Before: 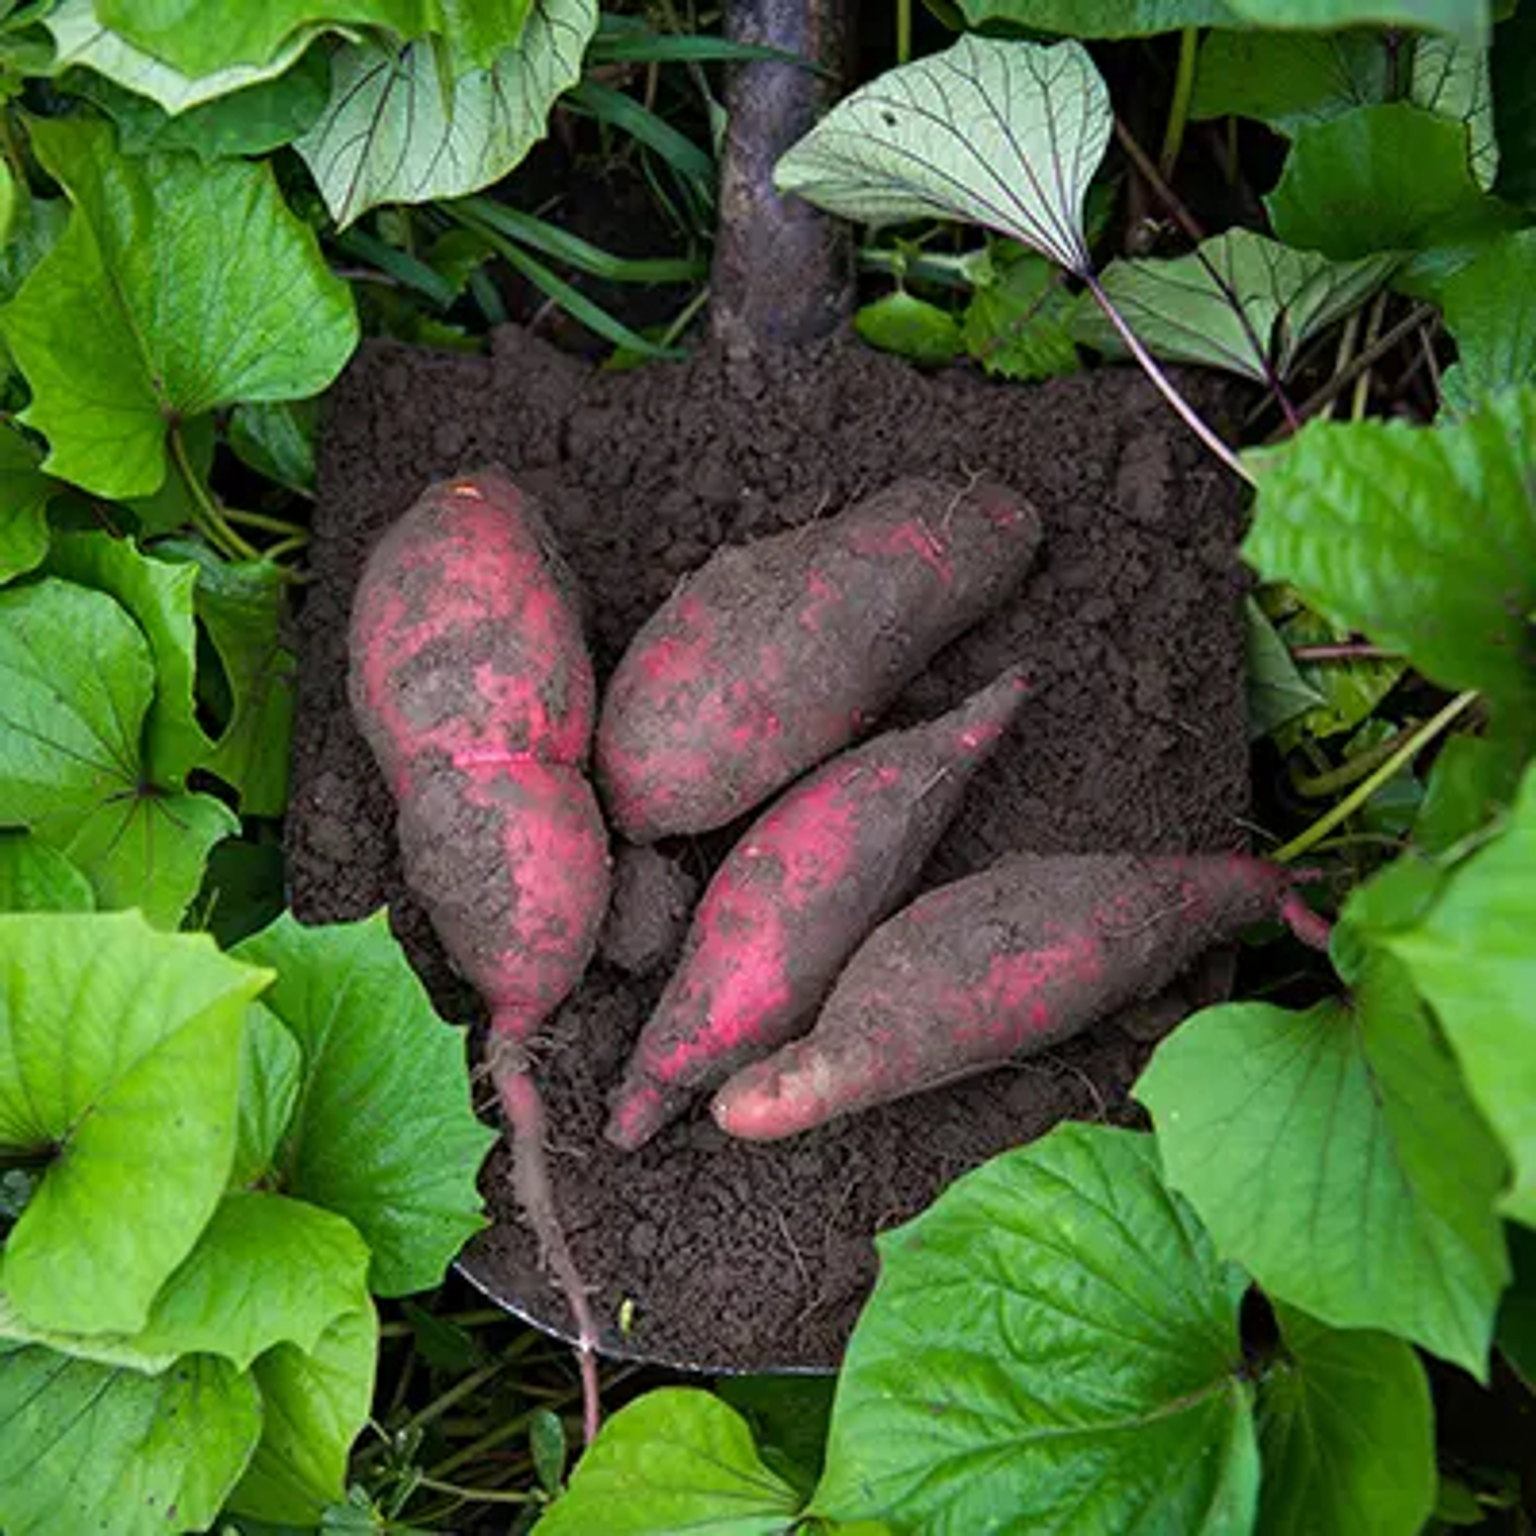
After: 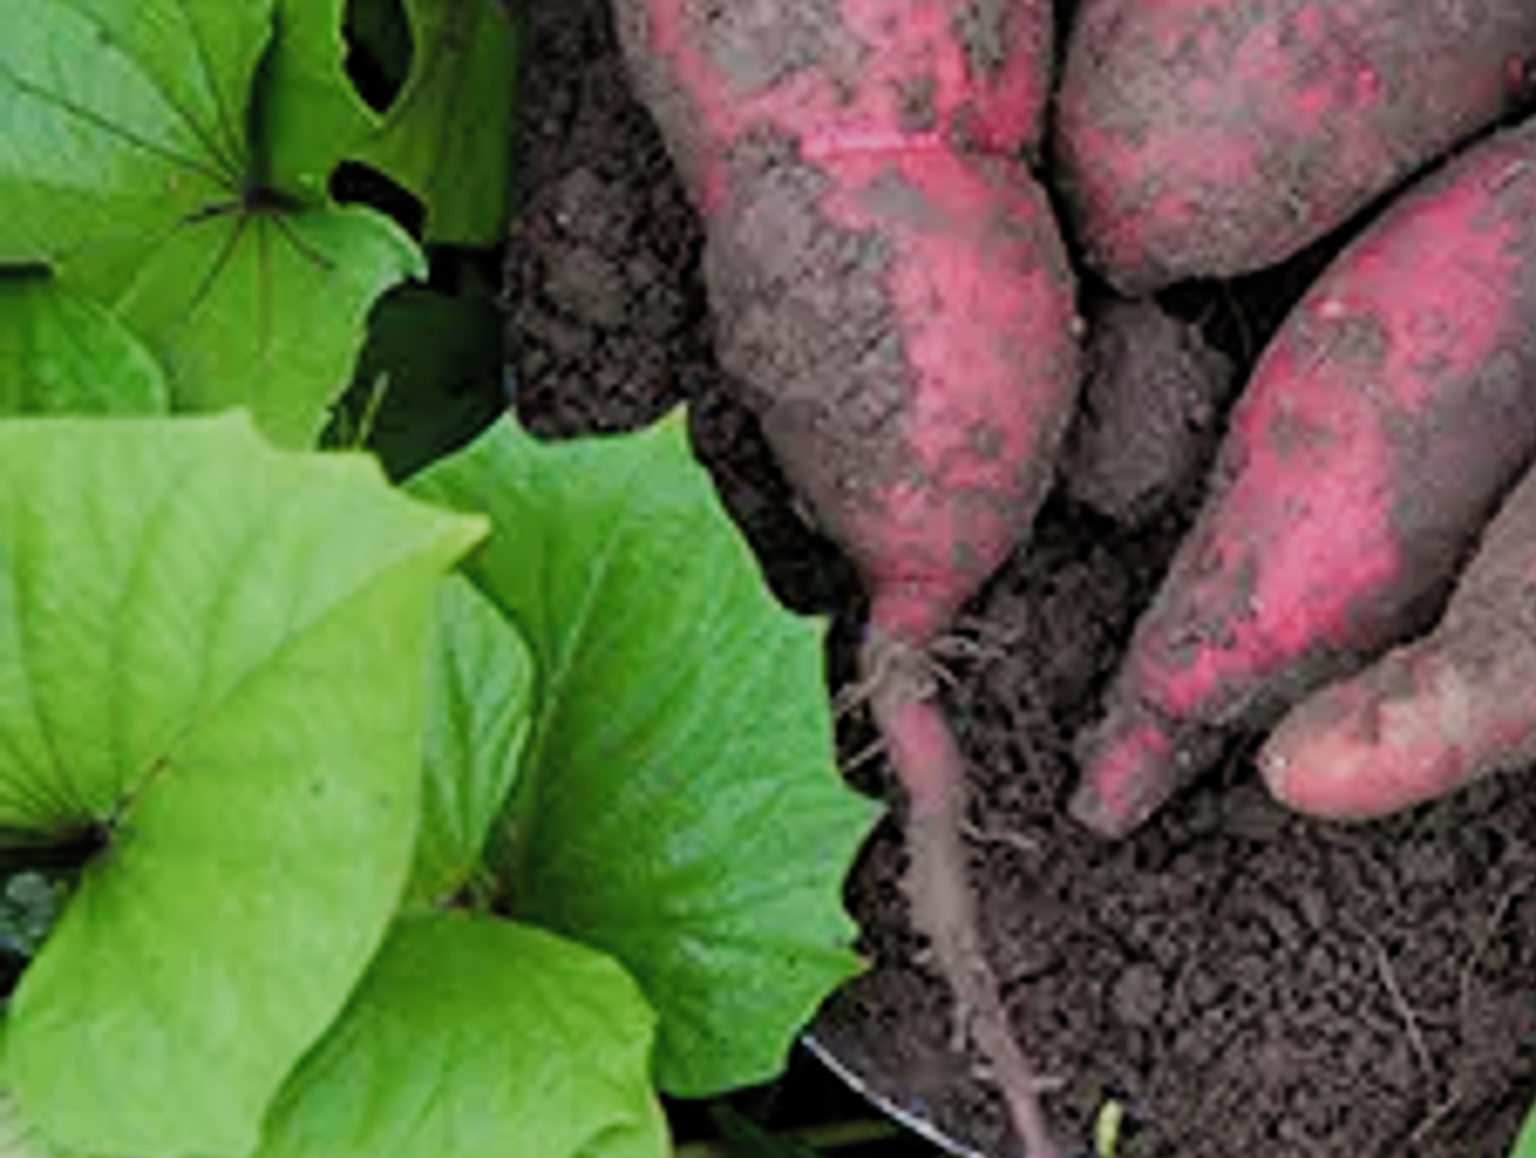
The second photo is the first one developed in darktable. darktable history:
exposure: compensate exposure bias true, compensate highlight preservation false
crop: top 44.111%, right 43.467%, bottom 13.263%
filmic rgb: black relative exposure -7.65 EV, white relative exposure 4.56 EV, hardness 3.61, color science v5 (2021), contrast in shadows safe, contrast in highlights safe
